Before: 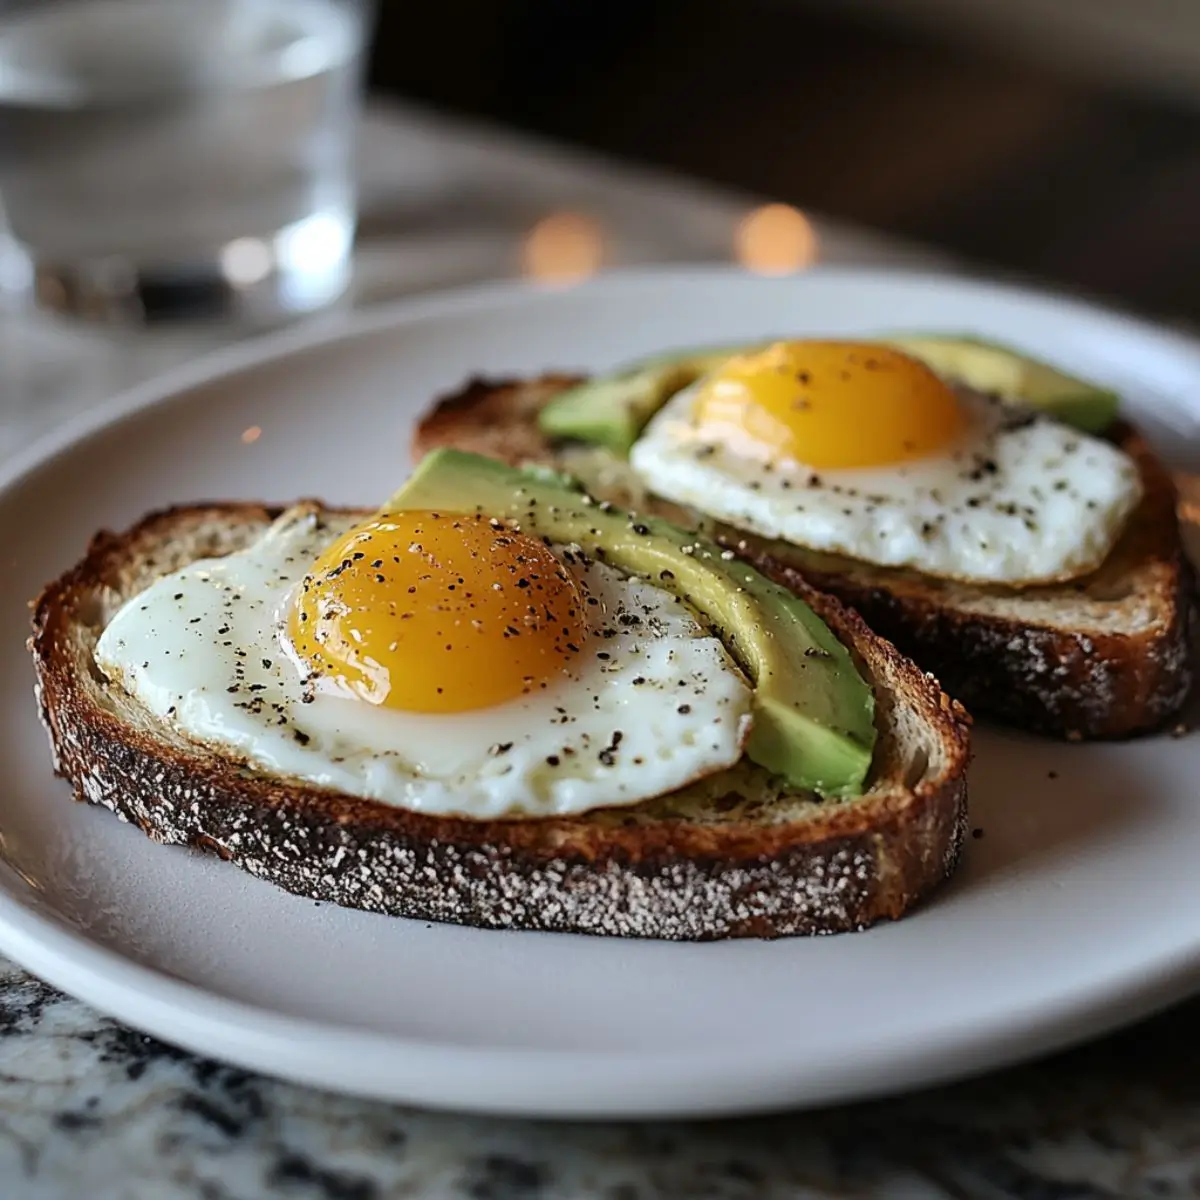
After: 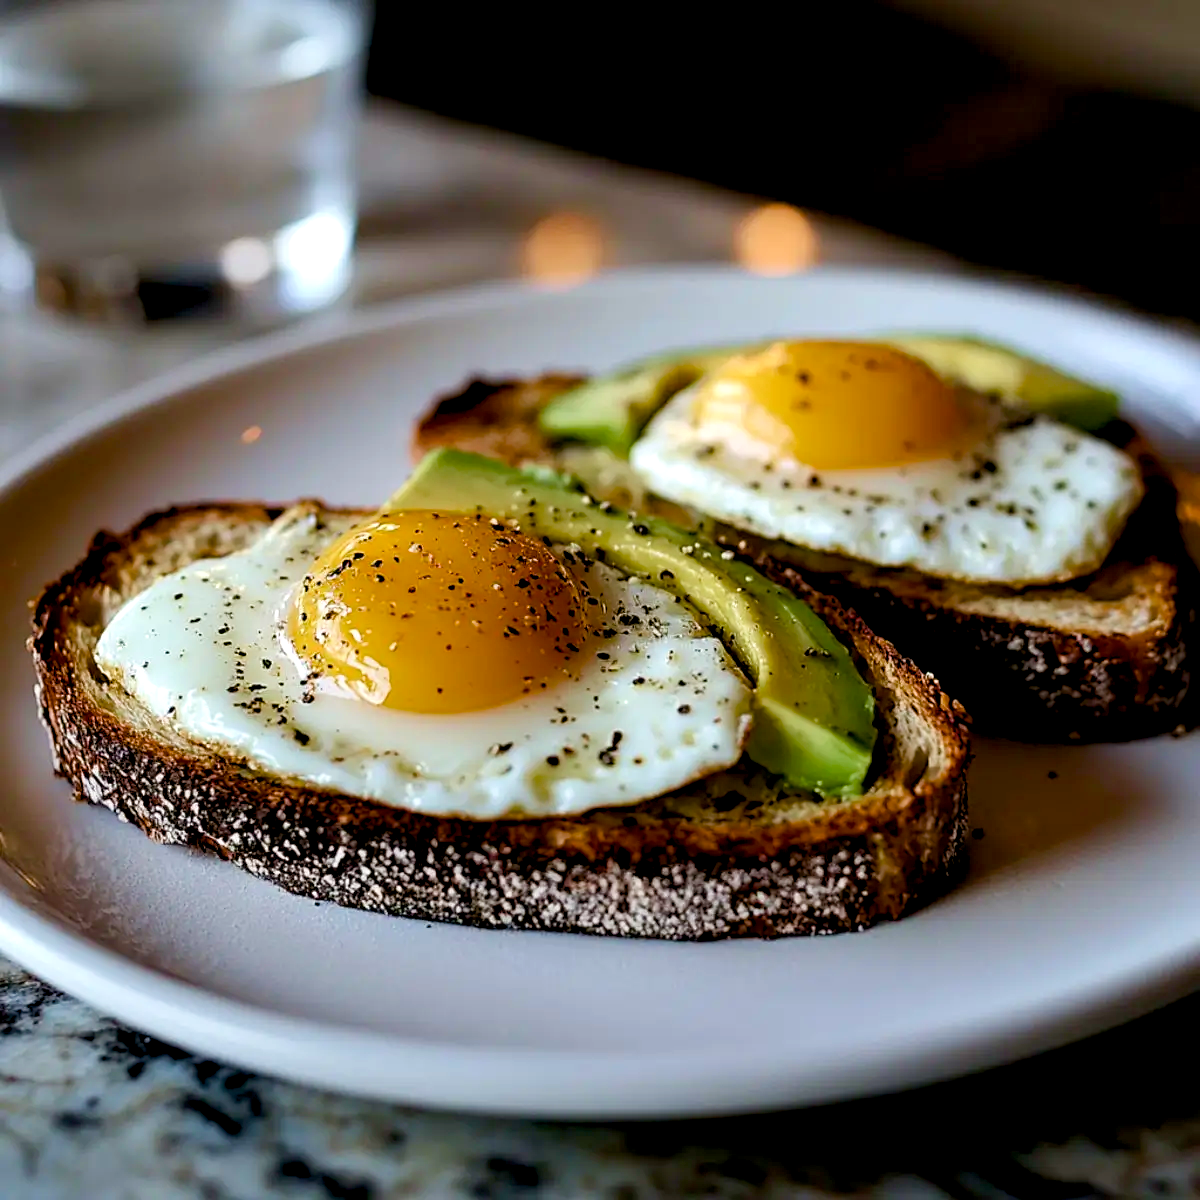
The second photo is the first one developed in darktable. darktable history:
velvia: on, module defaults
color balance rgb: shadows lift › luminance -9.41%, highlights gain › luminance 17.6%, global offset › luminance -1.45%, perceptual saturation grading › highlights -17.77%, perceptual saturation grading › mid-tones 33.1%, perceptual saturation grading › shadows 50.52%, global vibrance 24.22%
